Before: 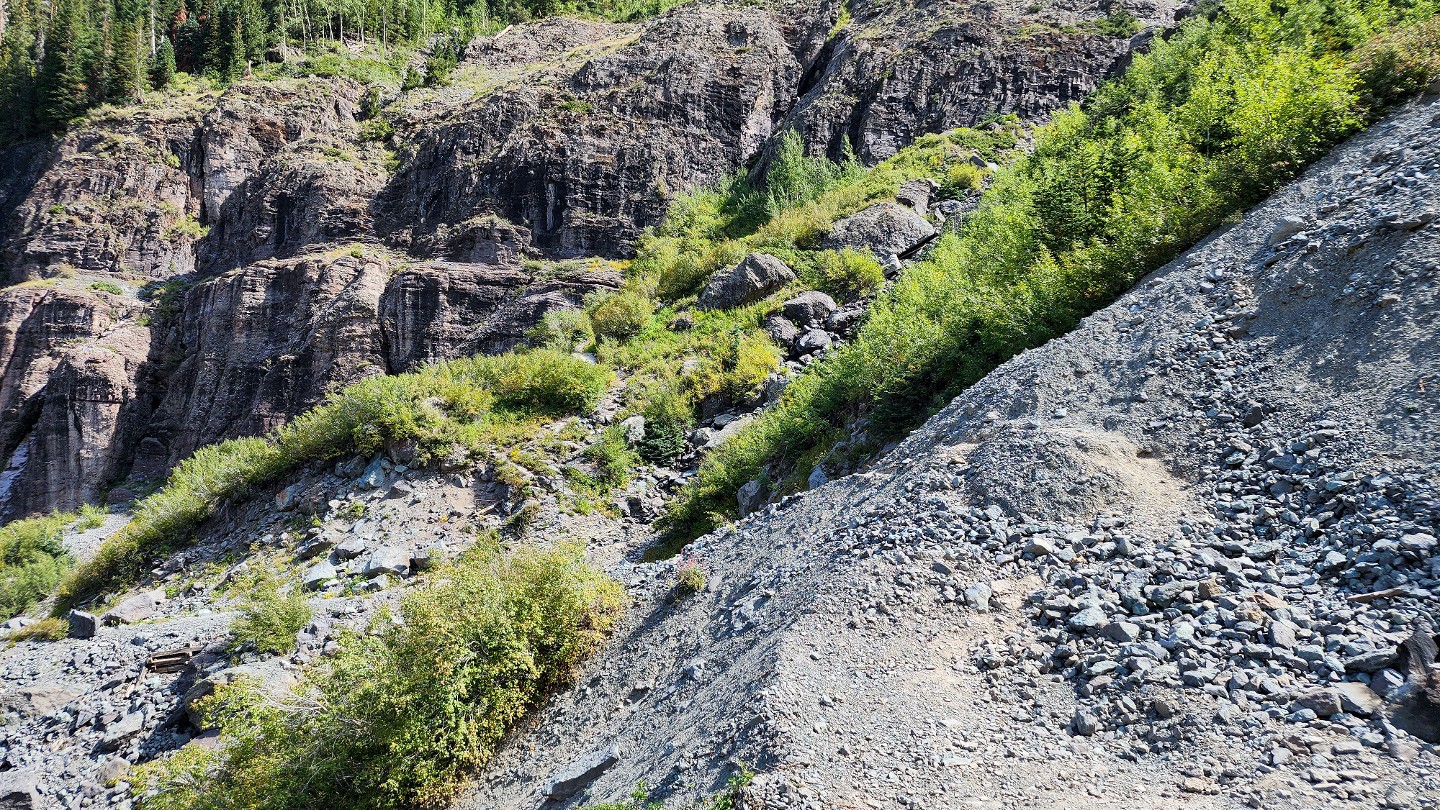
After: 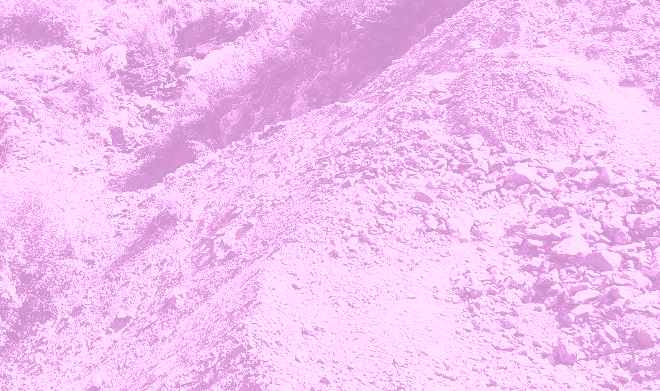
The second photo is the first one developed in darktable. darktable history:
colorize: hue 331.2°, saturation 75%, source mix 30.28%, lightness 70.52%, version 1
crop: left 35.976%, top 45.819%, right 18.162%, bottom 5.807%
contrast brightness saturation: contrast 0.28
